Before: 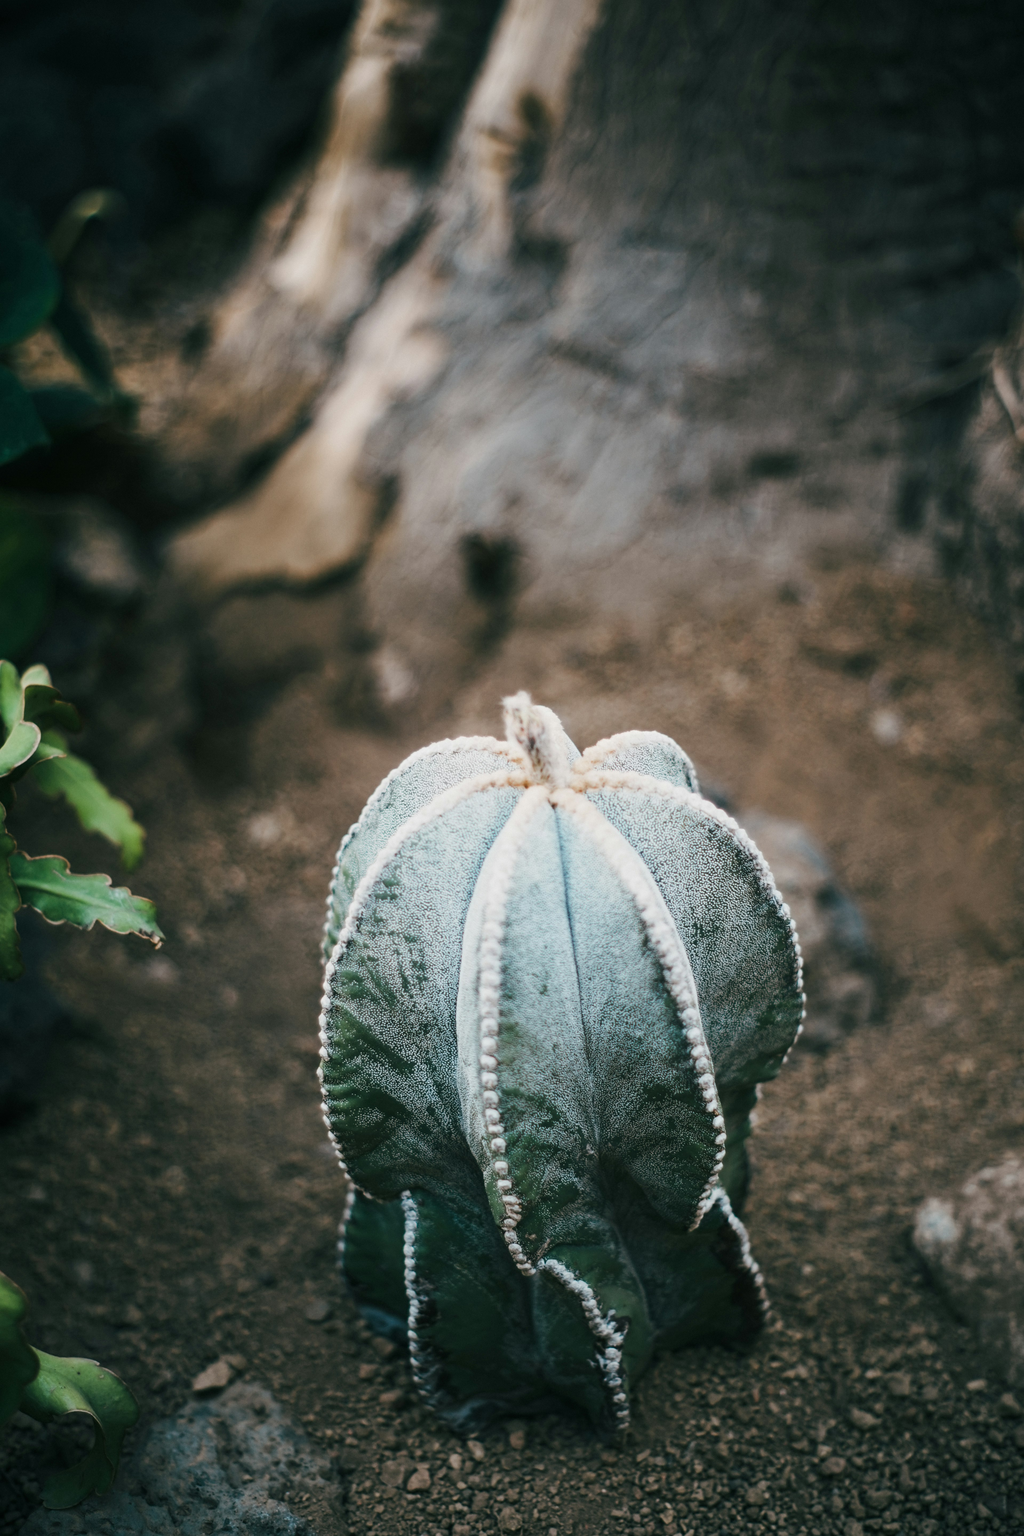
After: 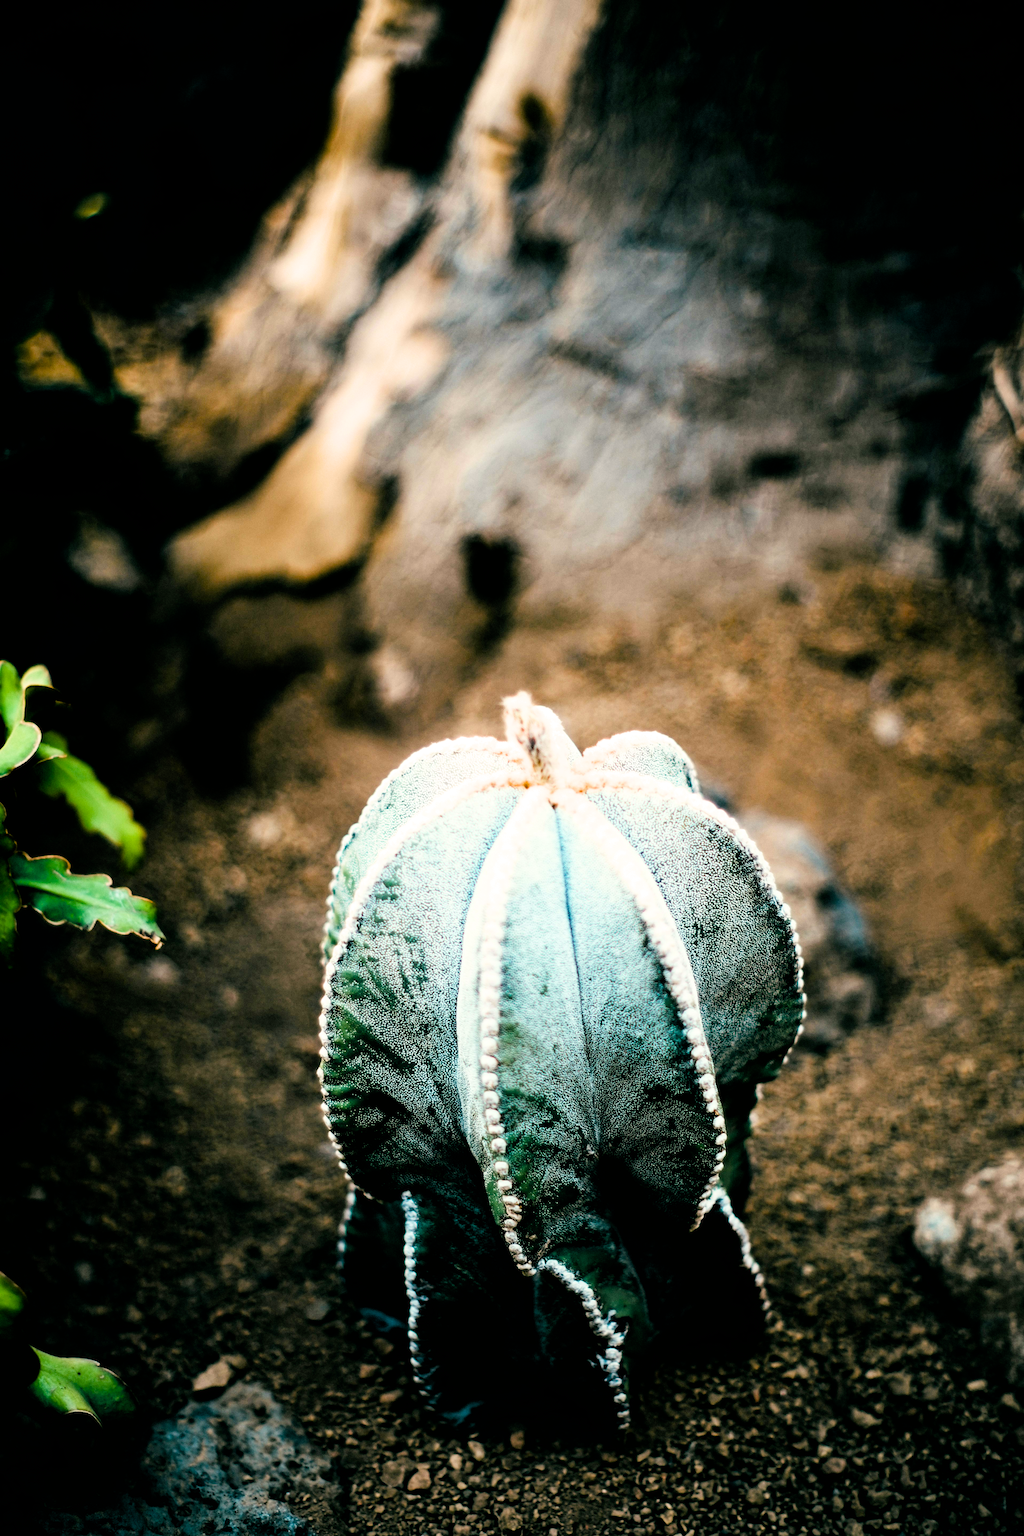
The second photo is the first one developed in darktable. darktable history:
filmic rgb: black relative exposure -4.04 EV, white relative exposure 3 EV, hardness 2.98, contrast 1.408
color balance rgb: highlights gain › chroma 3.073%, highlights gain › hue 78.79°, perceptual saturation grading › global saturation 21.013%, perceptual saturation grading › highlights -19.695%, perceptual saturation grading › shadows 29.322%, perceptual brilliance grading › global brilliance 20.342%, global vibrance 45.292%
exposure: black level correction 0.008, exposure 0.099 EV, compensate highlight preservation false
